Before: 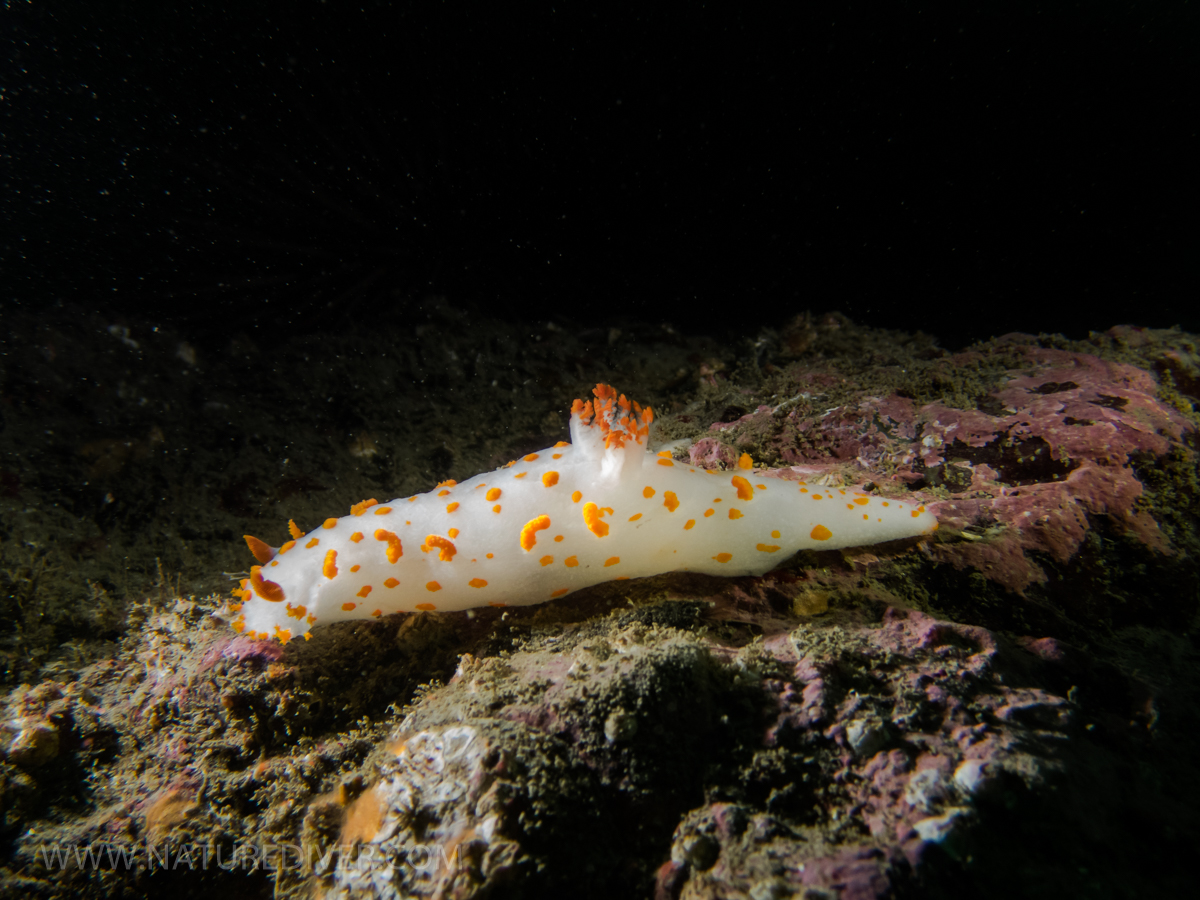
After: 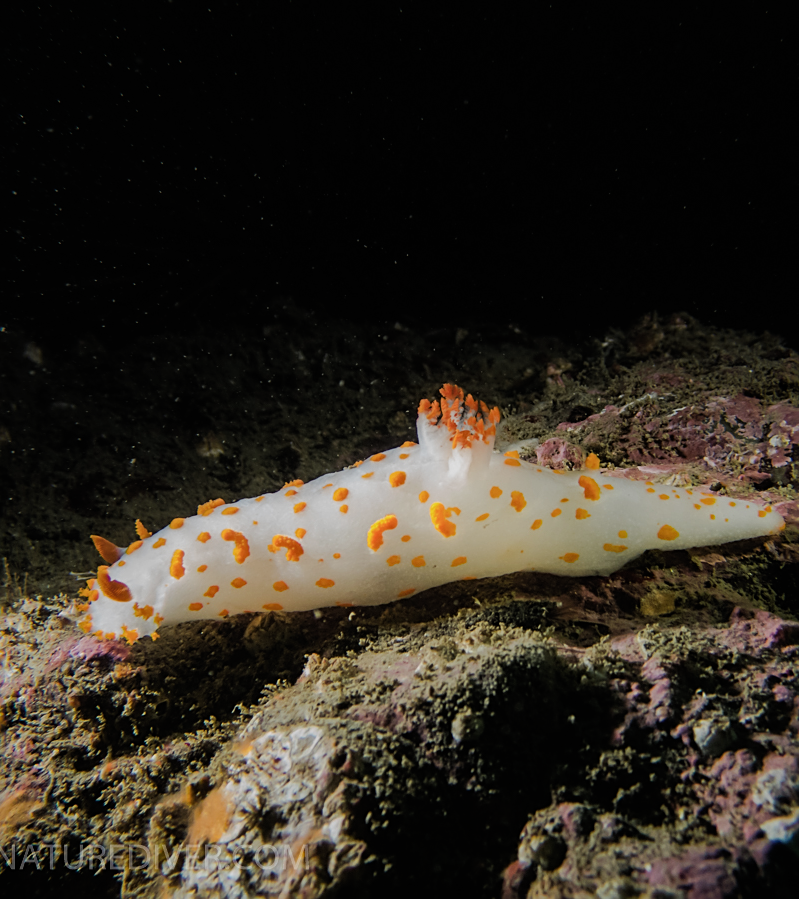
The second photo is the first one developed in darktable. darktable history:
sharpen: on, module defaults
exposure: black level correction -0.003, exposure 0.033 EV, compensate highlight preservation false
filmic rgb: middle gray luminance 18.36%, black relative exposure -11.15 EV, white relative exposure 3.73 EV, target black luminance 0%, hardness 5.84, latitude 57.68%, contrast 0.964, shadows ↔ highlights balance 49.81%, iterations of high-quality reconstruction 0
crop and rotate: left 12.83%, right 20.584%
